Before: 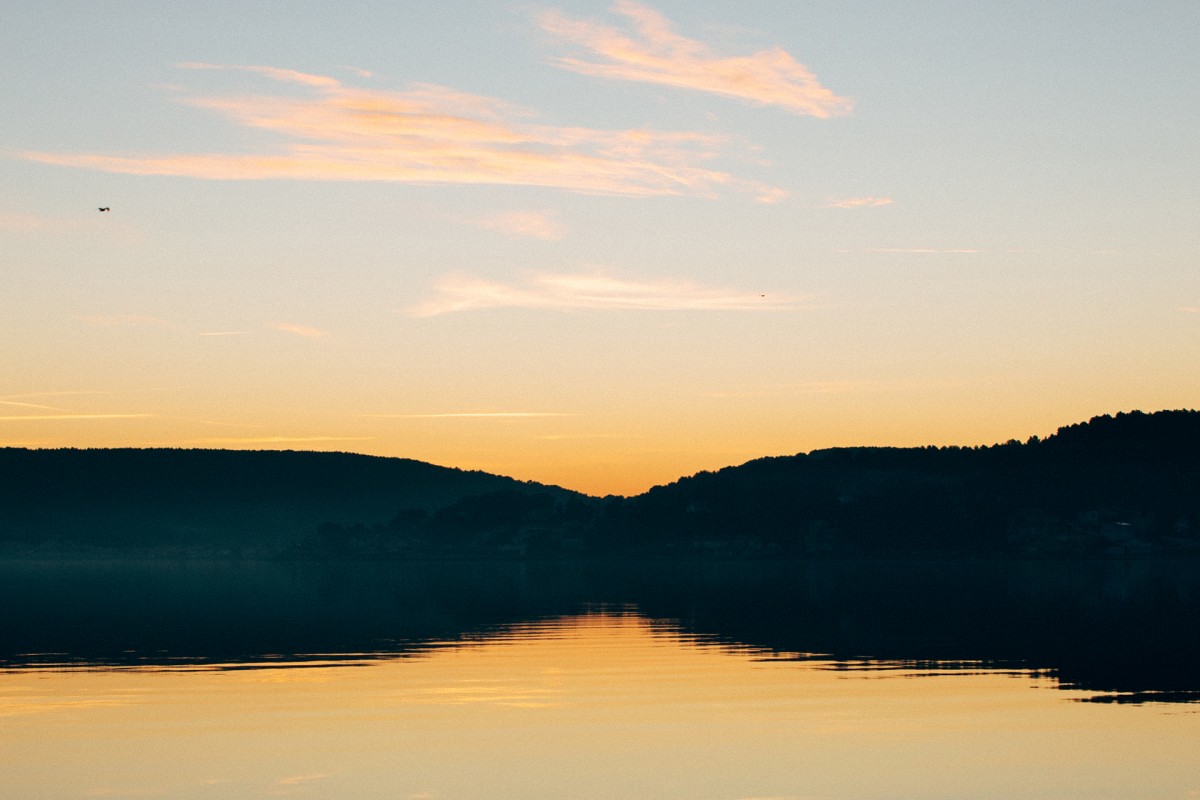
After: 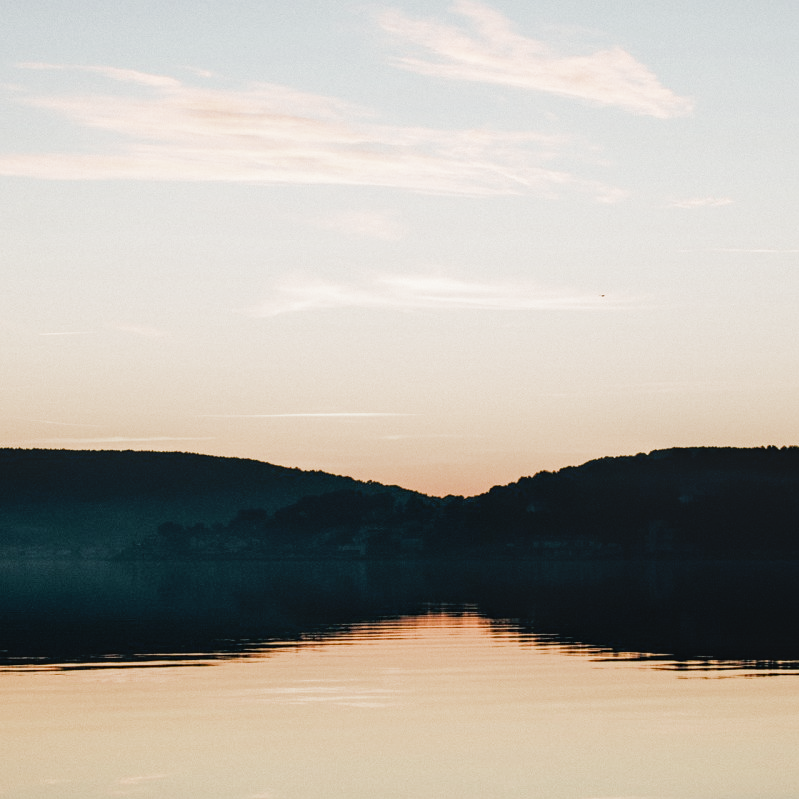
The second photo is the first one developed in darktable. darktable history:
crop and rotate: left 13.342%, right 19.991%
exposure: exposure 0.6 EV, compensate highlight preservation false
filmic rgb: middle gray luminance 21.73%, black relative exposure -14 EV, white relative exposure 2.96 EV, threshold 6 EV, target black luminance 0%, hardness 8.81, latitude 59.69%, contrast 1.208, highlights saturation mix 5%, shadows ↔ highlights balance 41.6%, add noise in highlights 0, color science v3 (2019), use custom middle-gray values true, iterations of high-quality reconstruction 0, contrast in highlights soft, enable highlight reconstruction true
local contrast: detail 130%
